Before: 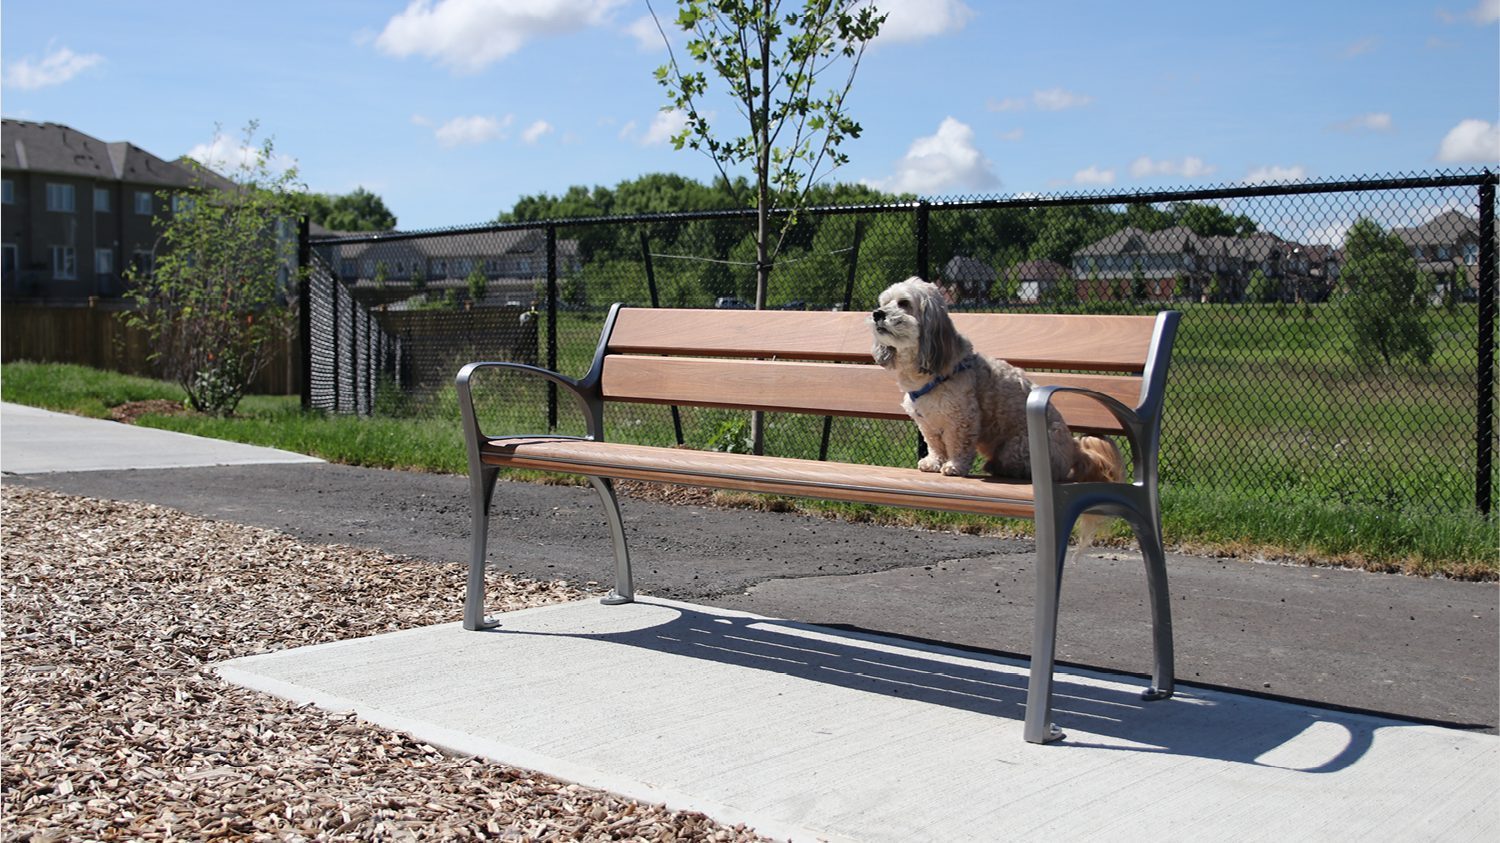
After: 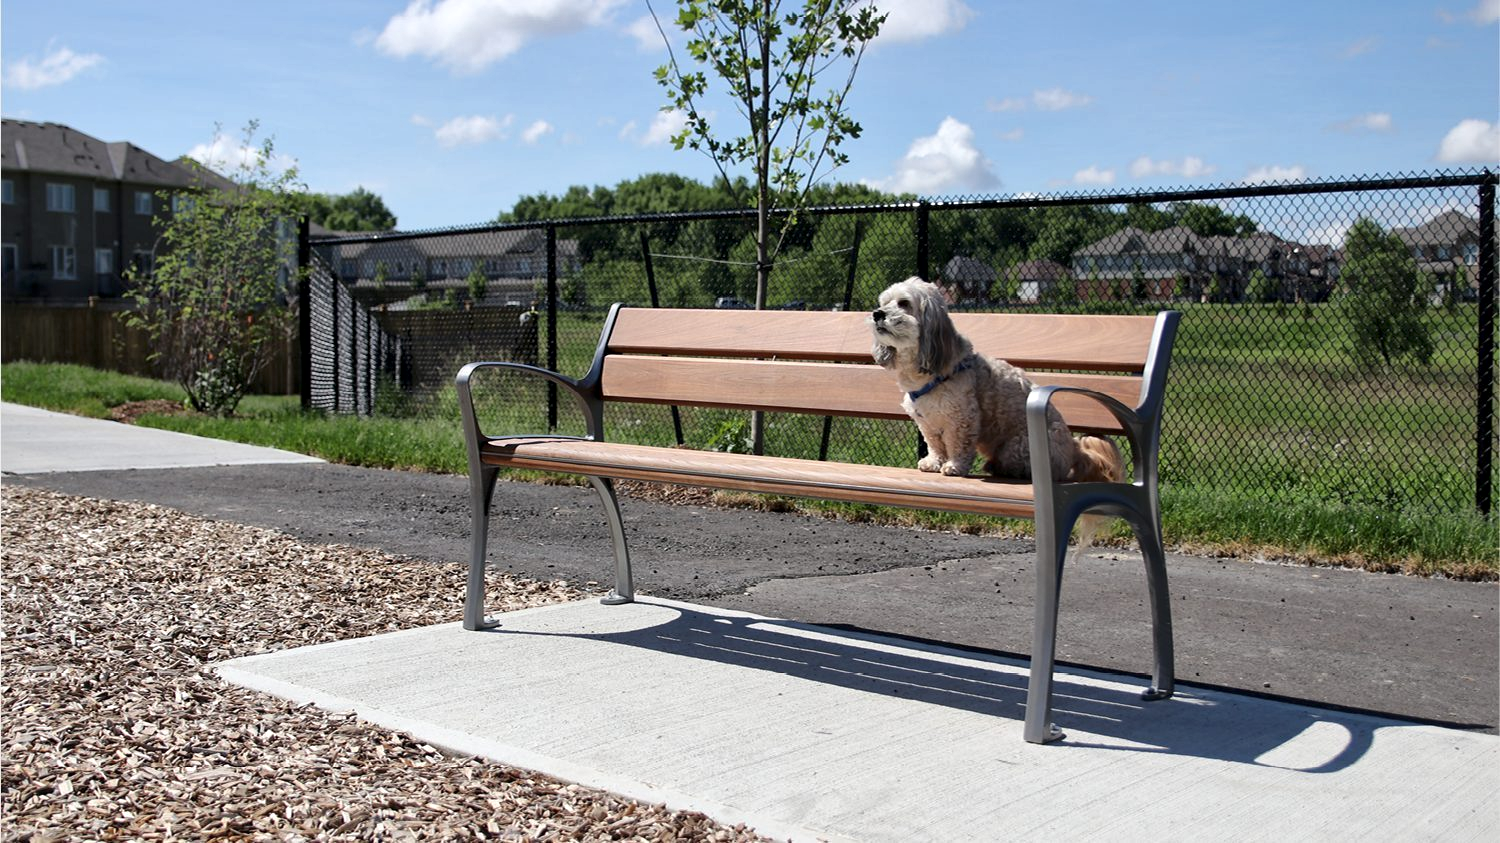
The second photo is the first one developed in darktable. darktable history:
tone equalizer: on, module defaults
local contrast: mode bilateral grid, contrast 20, coarseness 50, detail 148%, midtone range 0.2
